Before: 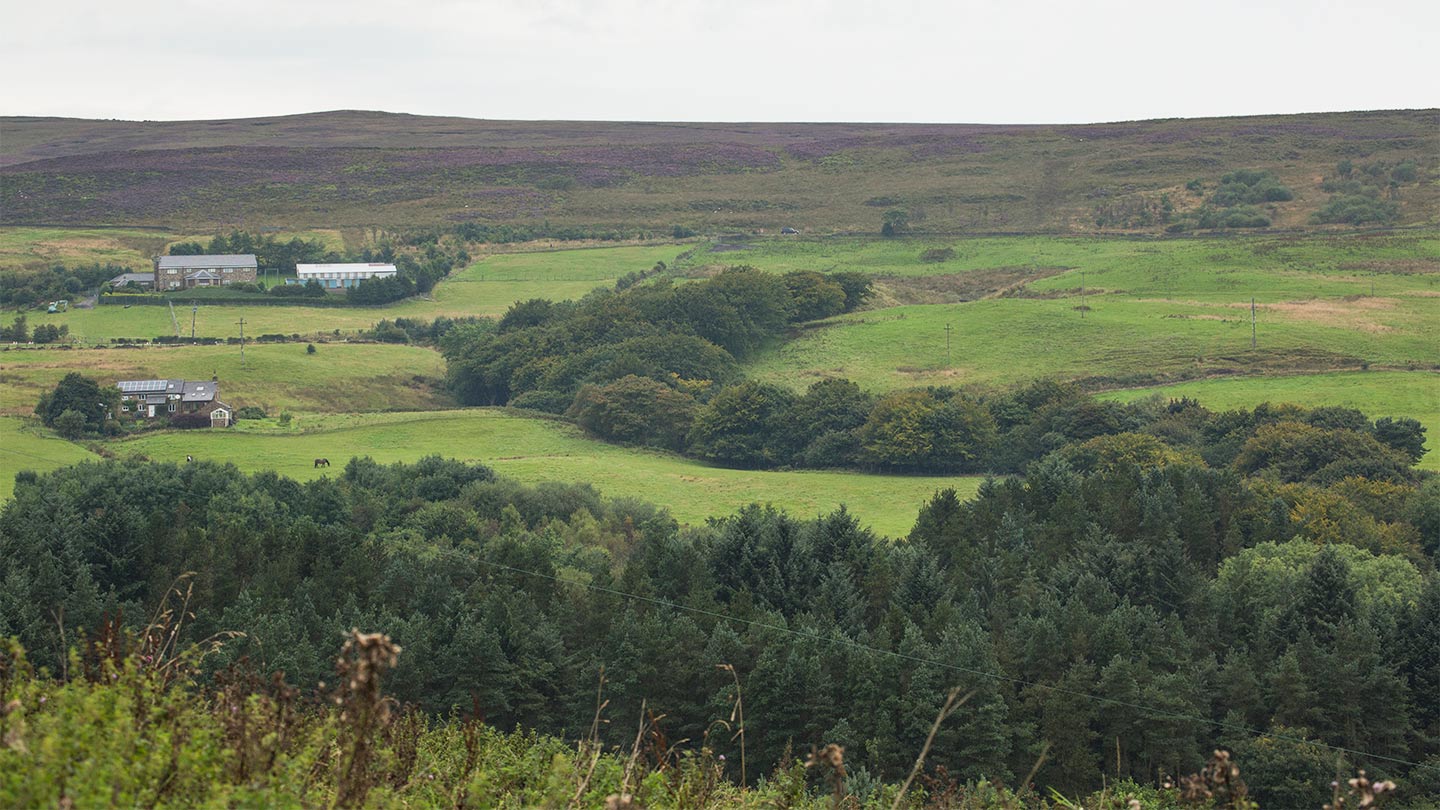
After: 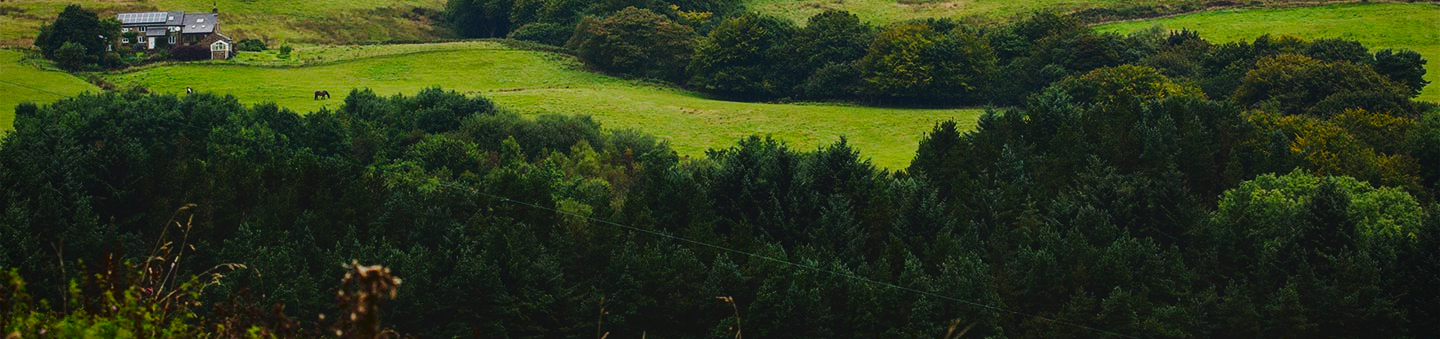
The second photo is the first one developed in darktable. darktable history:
tone curve: curves: ch0 [(0, 0) (0.003, 0.047) (0.011, 0.05) (0.025, 0.053) (0.044, 0.057) (0.069, 0.062) (0.1, 0.084) (0.136, 0.115) (0.177, 0.159) (0.224, 0.216) (0.277, 0.289) (0.335, 0.382) (0.399, 0.474) (0.468, 0.561) (0.543, 0.636) (0.623, 0.705) (0.709, 0.778) (0.801, 0.847) (0.898, 0.916) (1, 1)], preserve colors none
vignetting: saturation 0, unbound false
contrast brightness saturation: brightness -0.25, saturation 0.2
graduated density: rotation -180°, offset 27.42
crop: top 45.551%, bottom 12.262%
